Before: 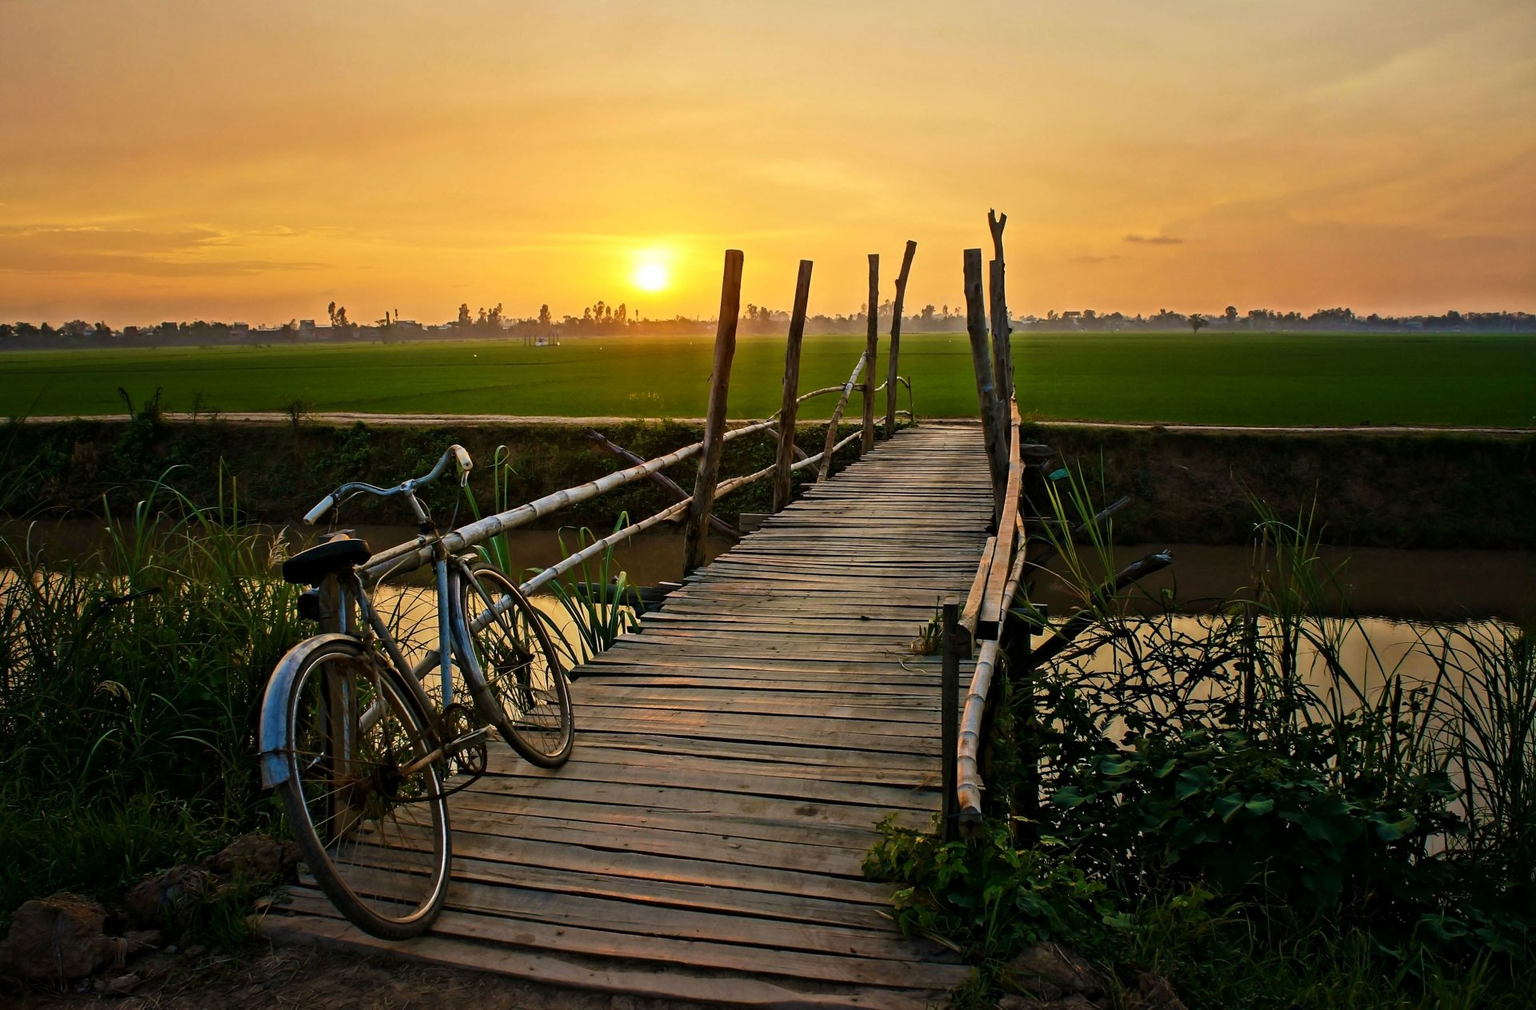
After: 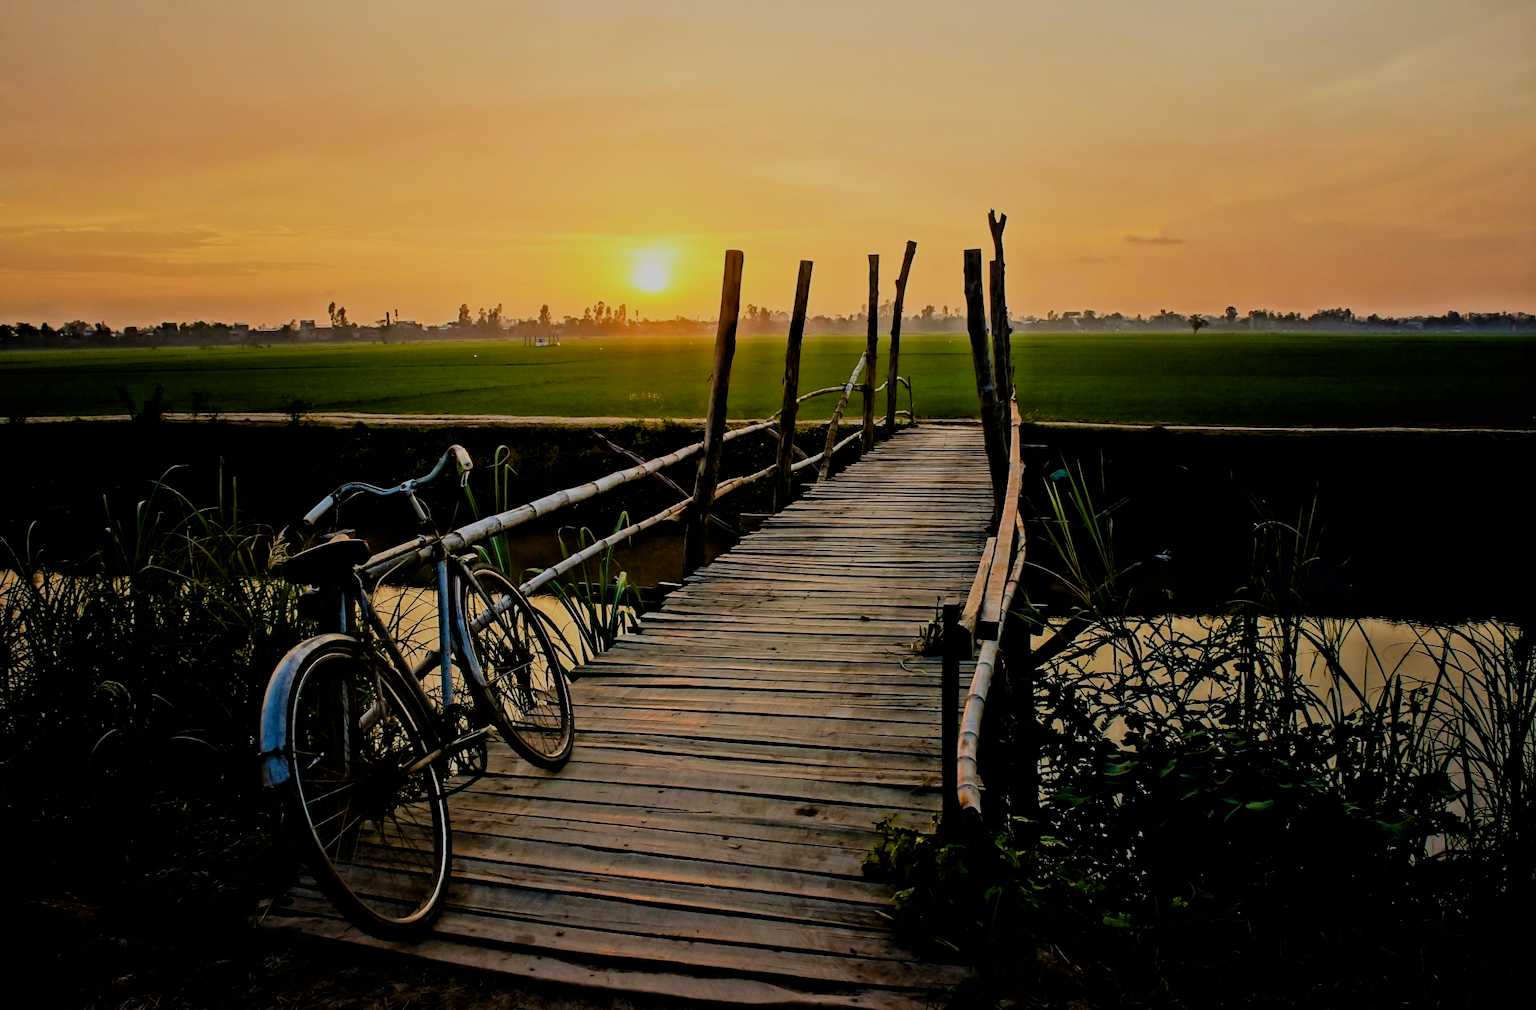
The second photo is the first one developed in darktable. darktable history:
exposure: black level correction 0.01, exposure 0.01 EV, compensate highlight preservation false
filmic rgb: black relative exposure -6.19 EV, white relative exposure 6.95 EV, threshold 5.97 EV, hardness 2.25, enable highlight reconstruction true
